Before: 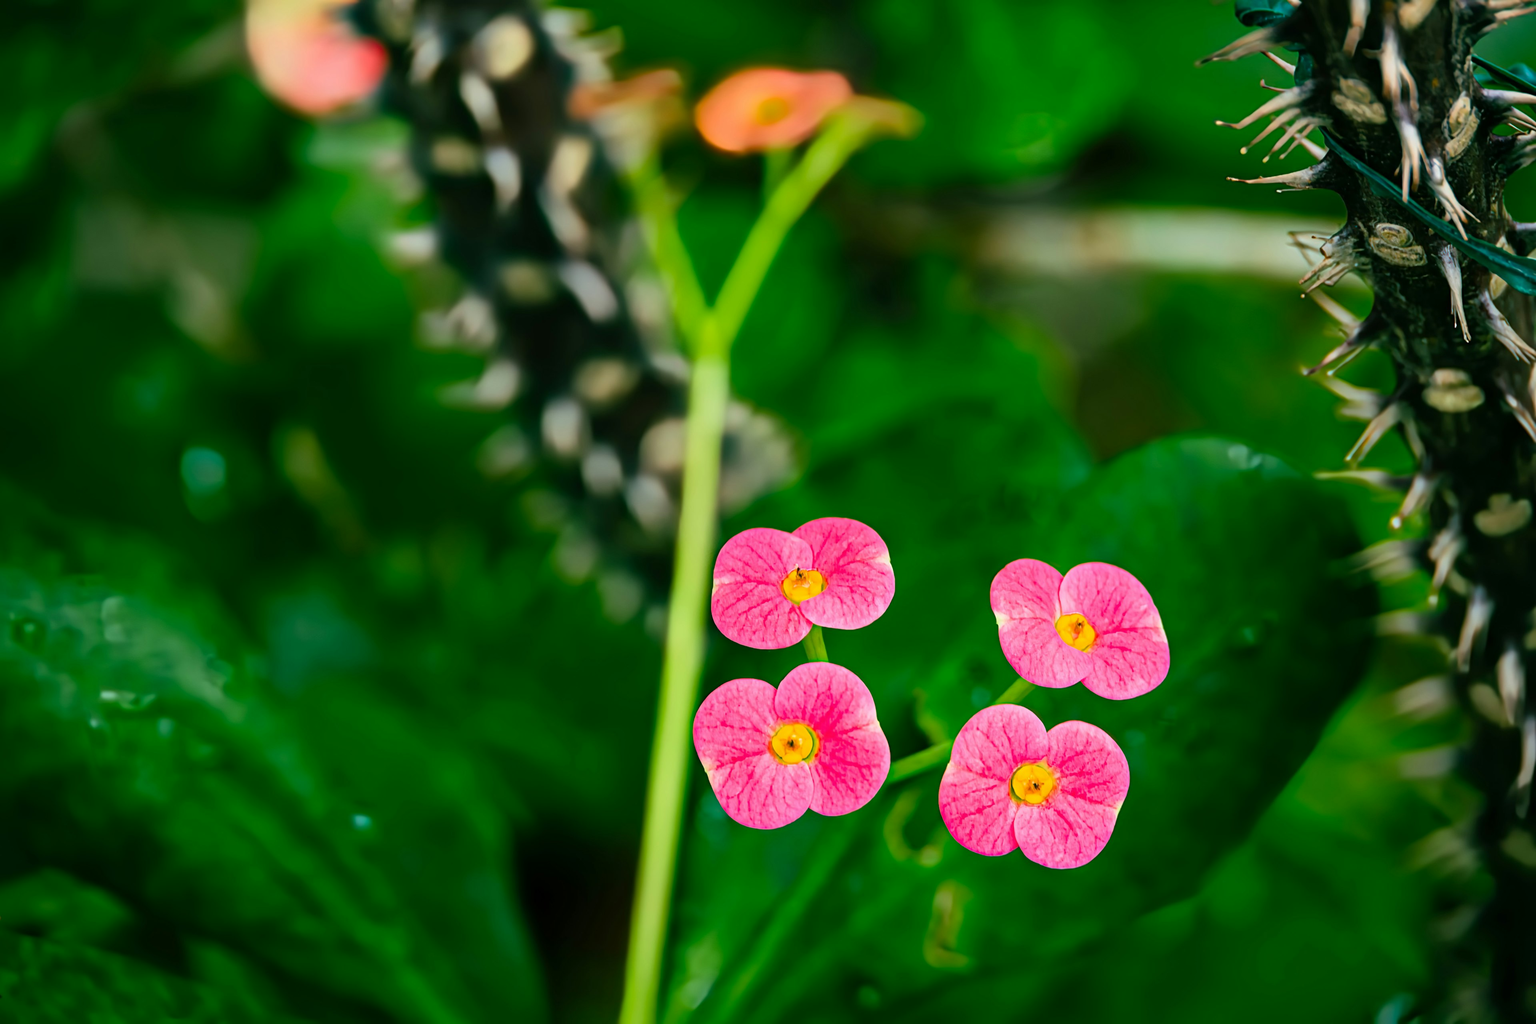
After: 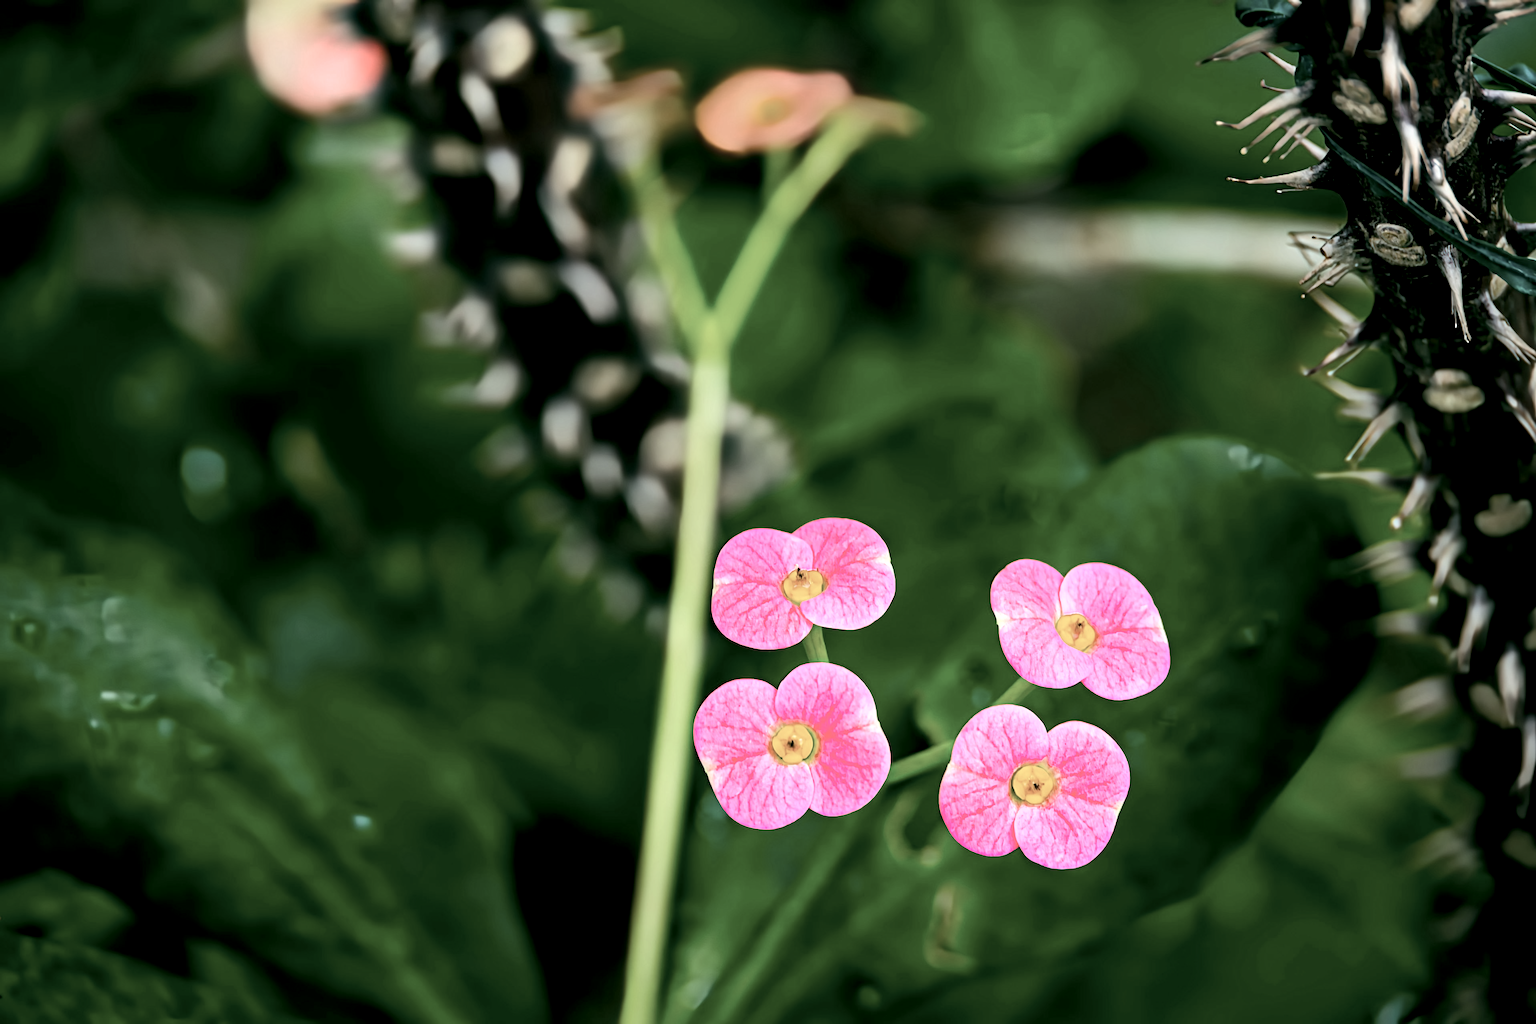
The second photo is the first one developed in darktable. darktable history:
exposure: black level correction 0.01, exposure 0.014 EV, compensate highlight preservation false
color zones: curves: ch0 [(0, 0.6) (0.129, 0.508) (0.193, 0.483) (0.429, 0.5) (0.571, 0.5) (0.714, 0.5) (0.857, 0.5) (1, 0.6)]; ch1 [(0, 0.481) (0.112, 0.245) (0.213, 0.223) (0.429, 0.233) (0.571, 0.231) (0.683, 0.242) (0.857, 0.296) (1, 0.481)]
tone equalizer: -8 EV -0.417 EV, -7 EV -0.389 EV, -6 EV -0.333 EV, -5 EV -0.222 EV, -3 EV 0.222 EV, -2 EV 0.333 EV, -1 EV 0.389 EV, +0 EV 0.417 EV, edges refinement/feathering 500, mask exposure compensation -1.57 EV, preserve details no
